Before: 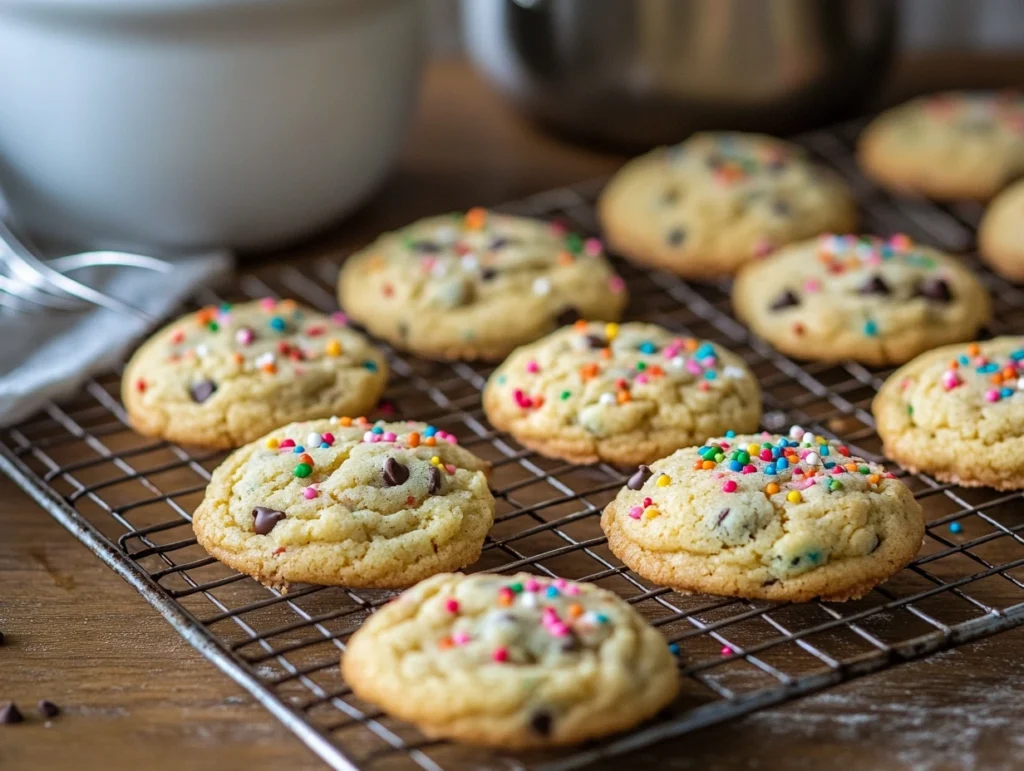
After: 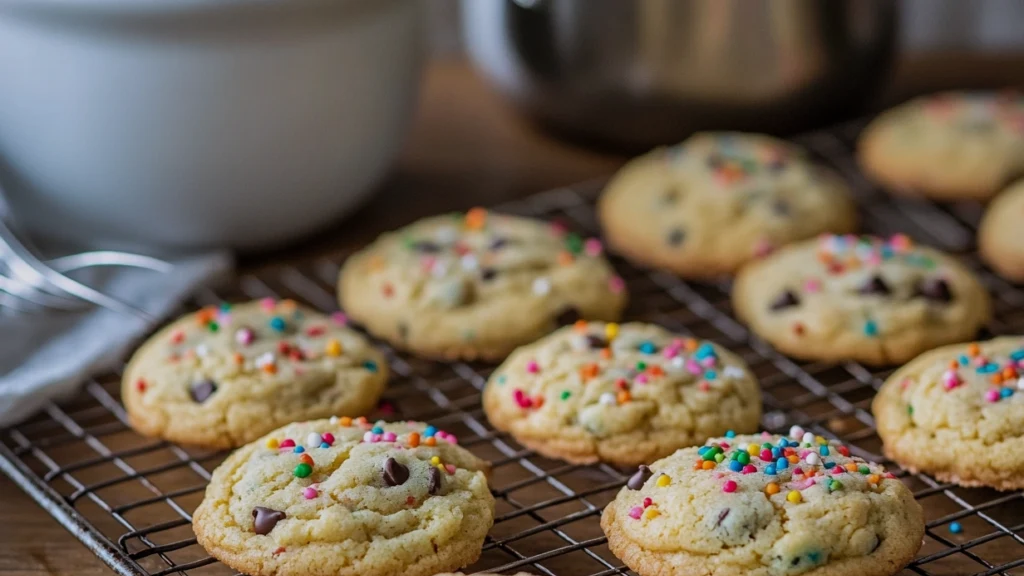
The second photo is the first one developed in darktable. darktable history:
exposure: exposure -0.492 EV, compensate highlight preservation false
shadows and highlights: low approximation 0.01, soften with gaussian
white balance: red 1.009, blue 1.027
crop: bottom 24.967%
